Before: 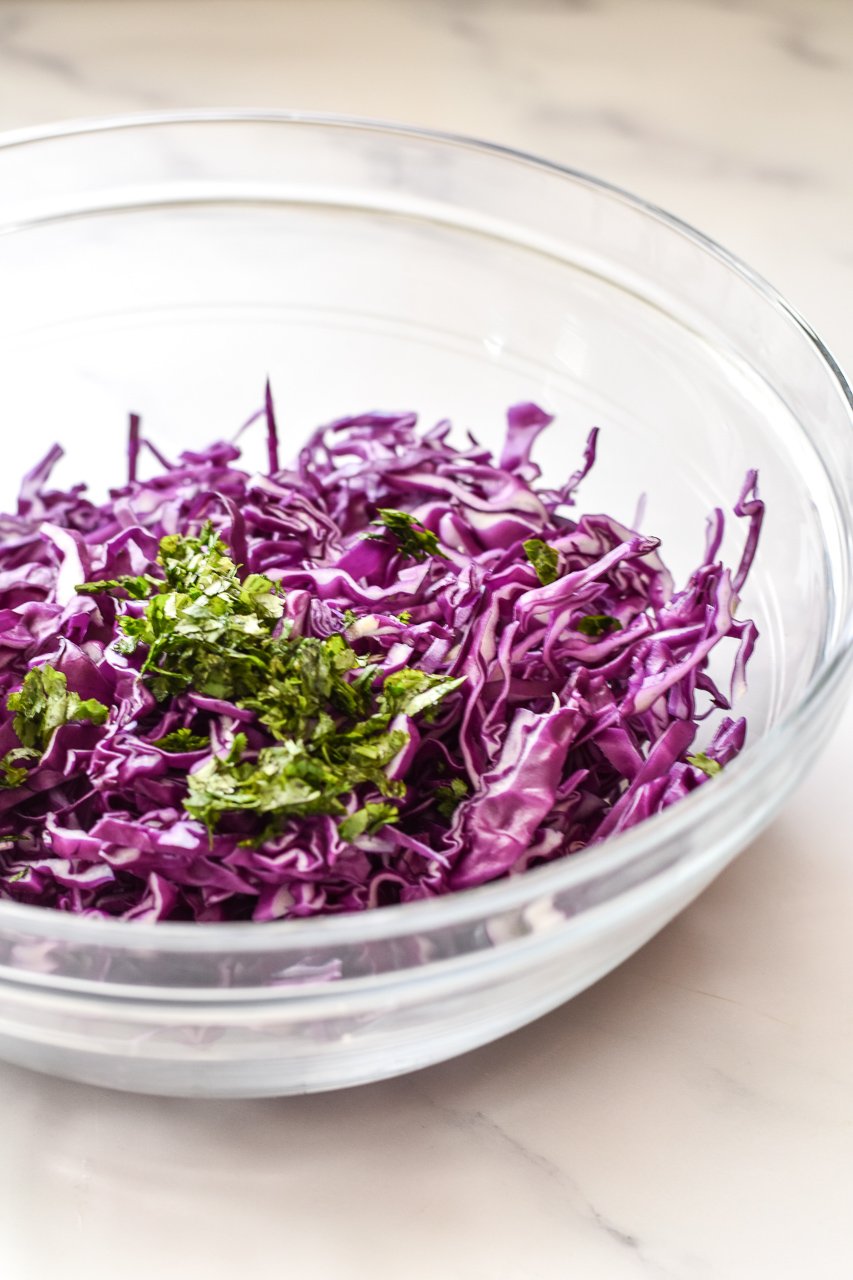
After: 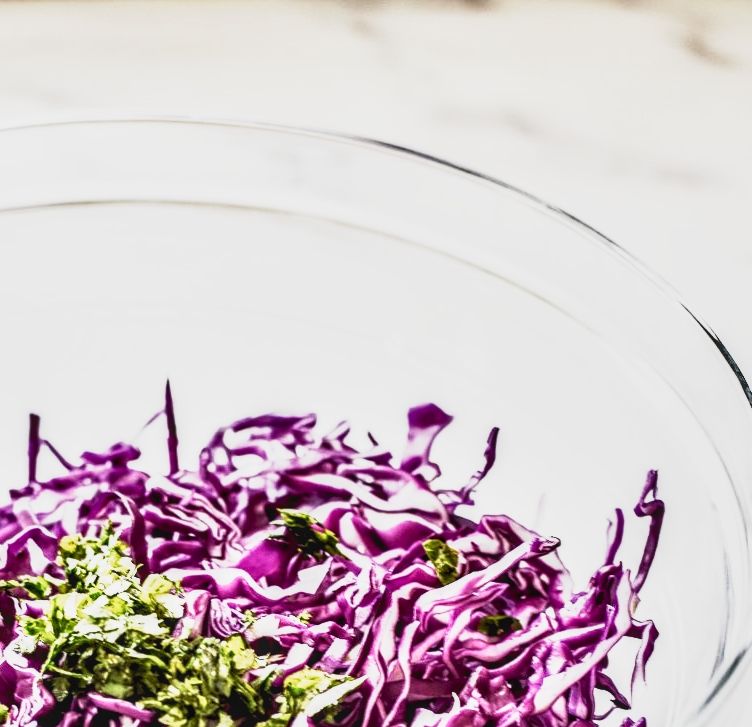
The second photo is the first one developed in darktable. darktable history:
contrast brightness saturation: contrast -0.073, brightness -0.038, saturation -0.114
shadows and highlights: shadows 59.03, soften with gaussian
contrast equalizer: octaves 7, y [[0.609, 0.611, 0.615, 0.613, 0.607, 0.603], [0.504, 0.498, 0.496, 0.499, 0.506, 0.516], [0 ×6], [0 ×6], [0 ×6]]
base curve: curves: ch0 [(0, 0) (0.495, 0.917) (1, 1)], preserve colors none
crop and rotate: left 11.783%, bottom 43.17%
local contrast: on, module defaults
